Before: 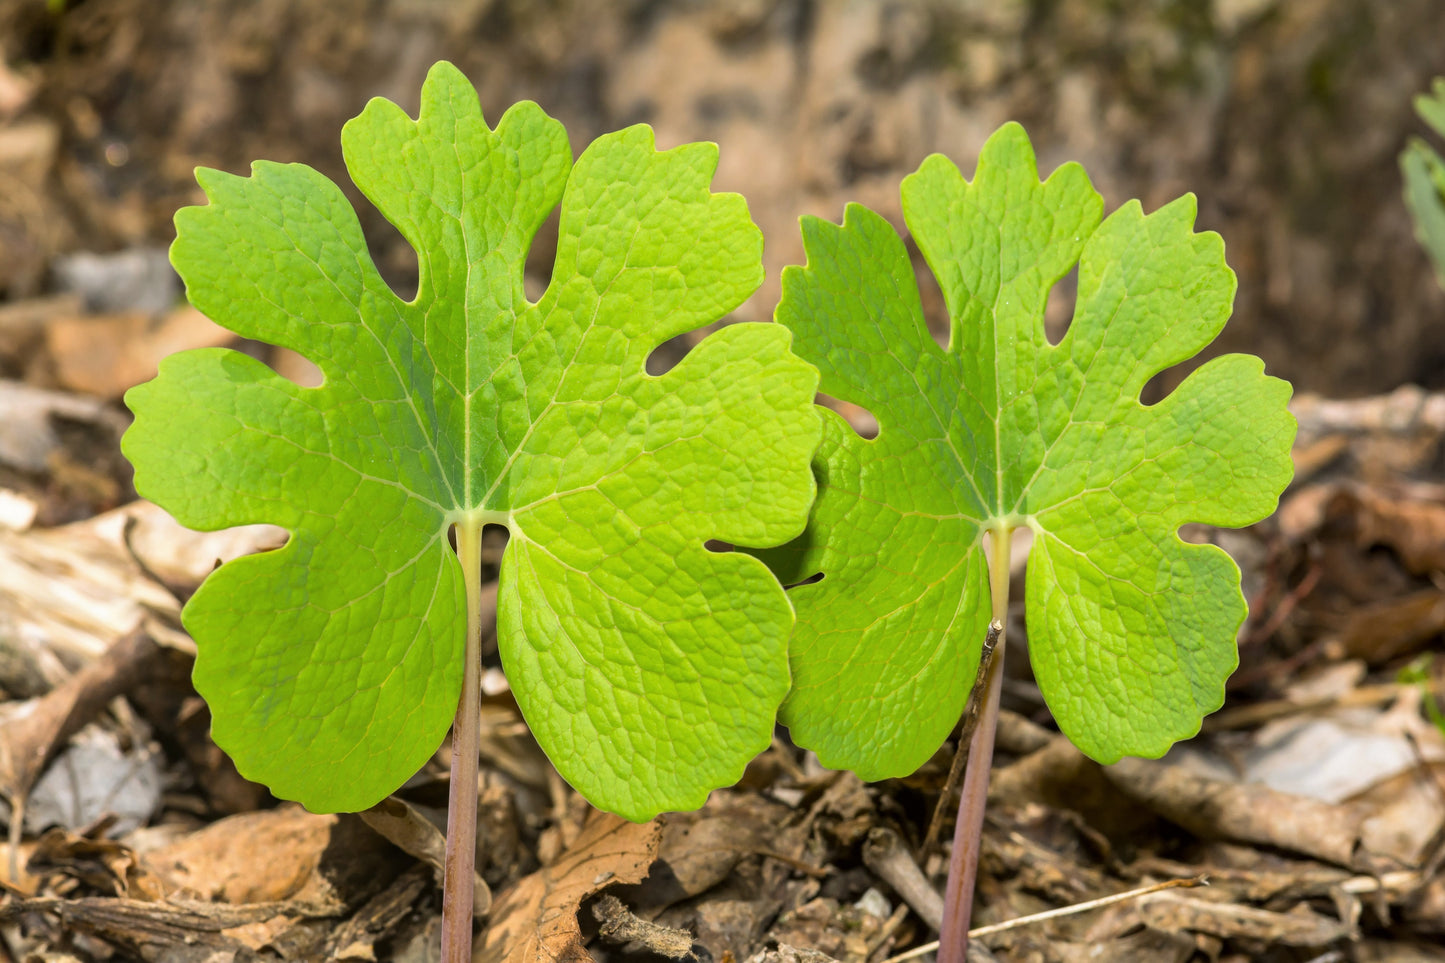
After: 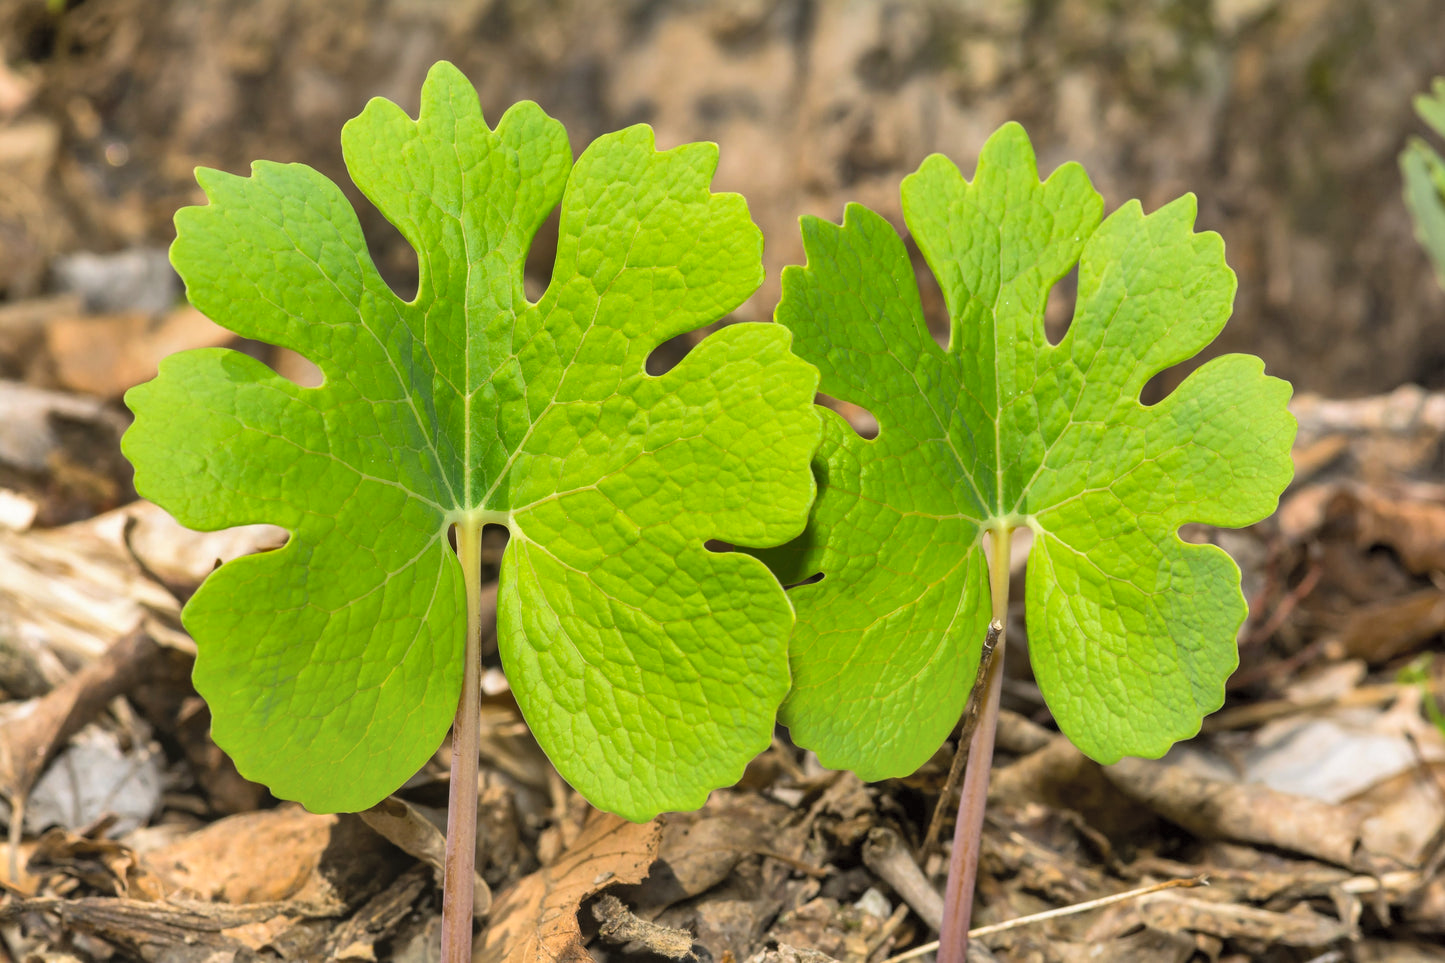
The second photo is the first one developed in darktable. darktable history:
contrast brightness saturation: brightness 0.137
shadows and highlights: shadows 59.47, highlights -60.51, soften with gaussian
